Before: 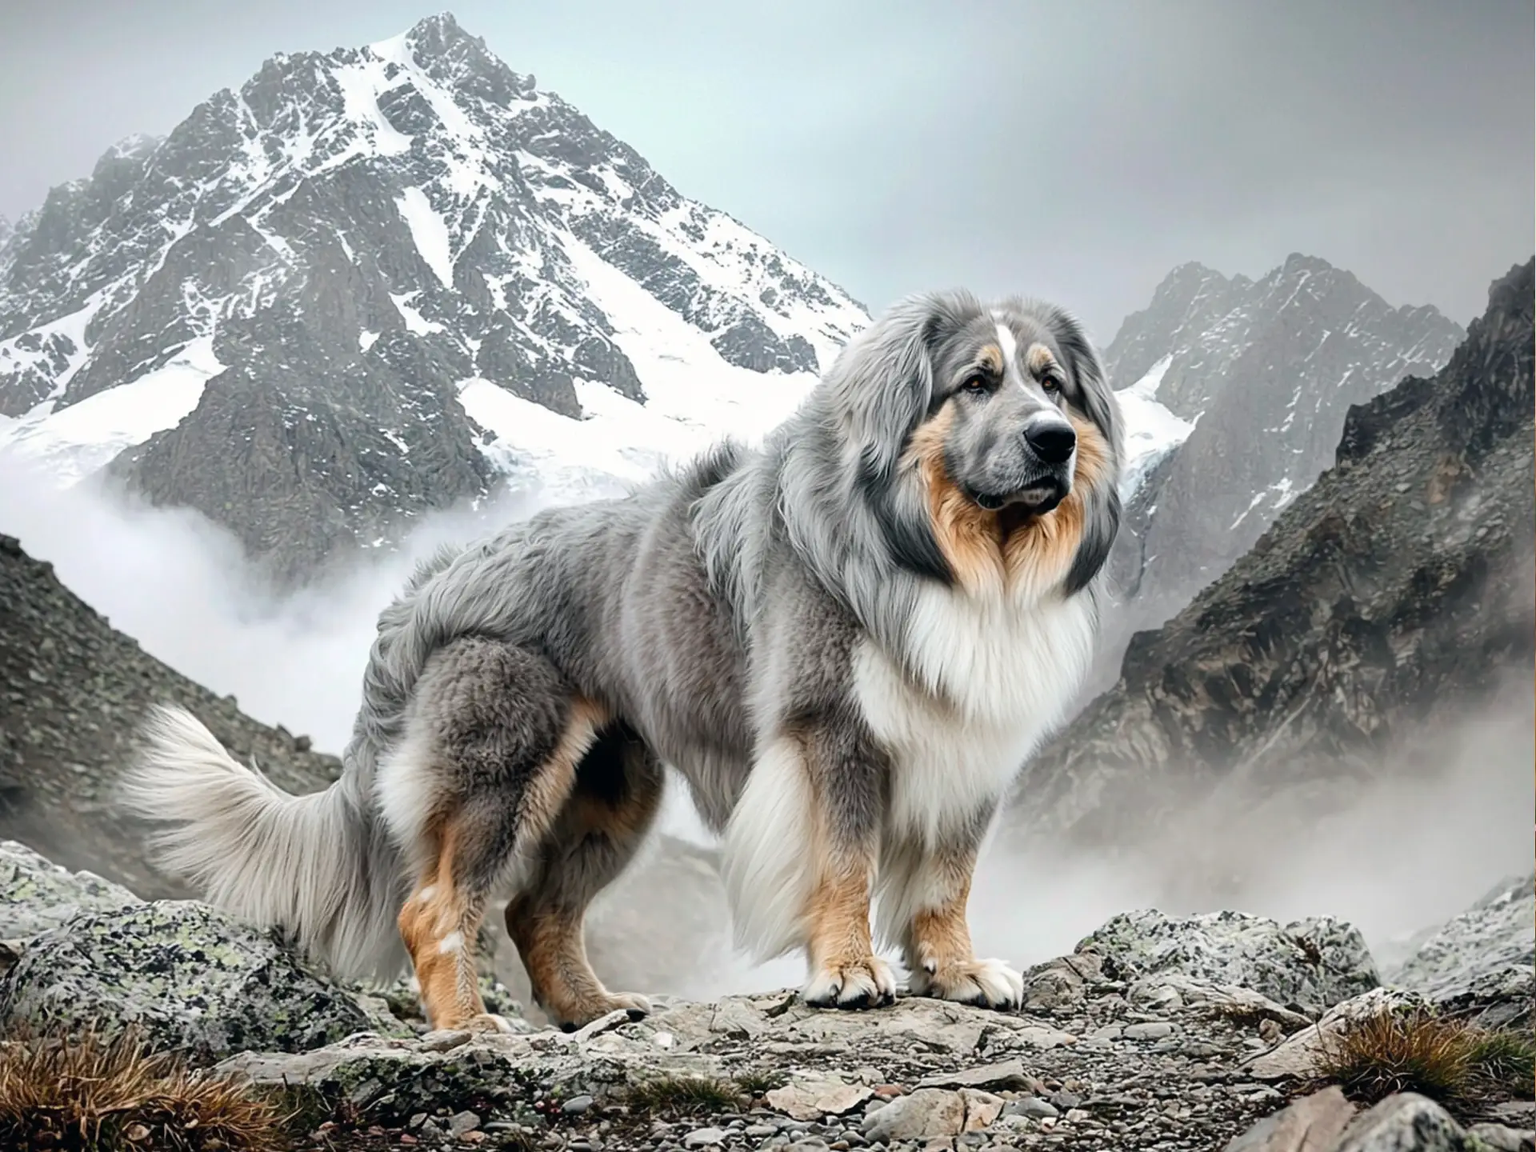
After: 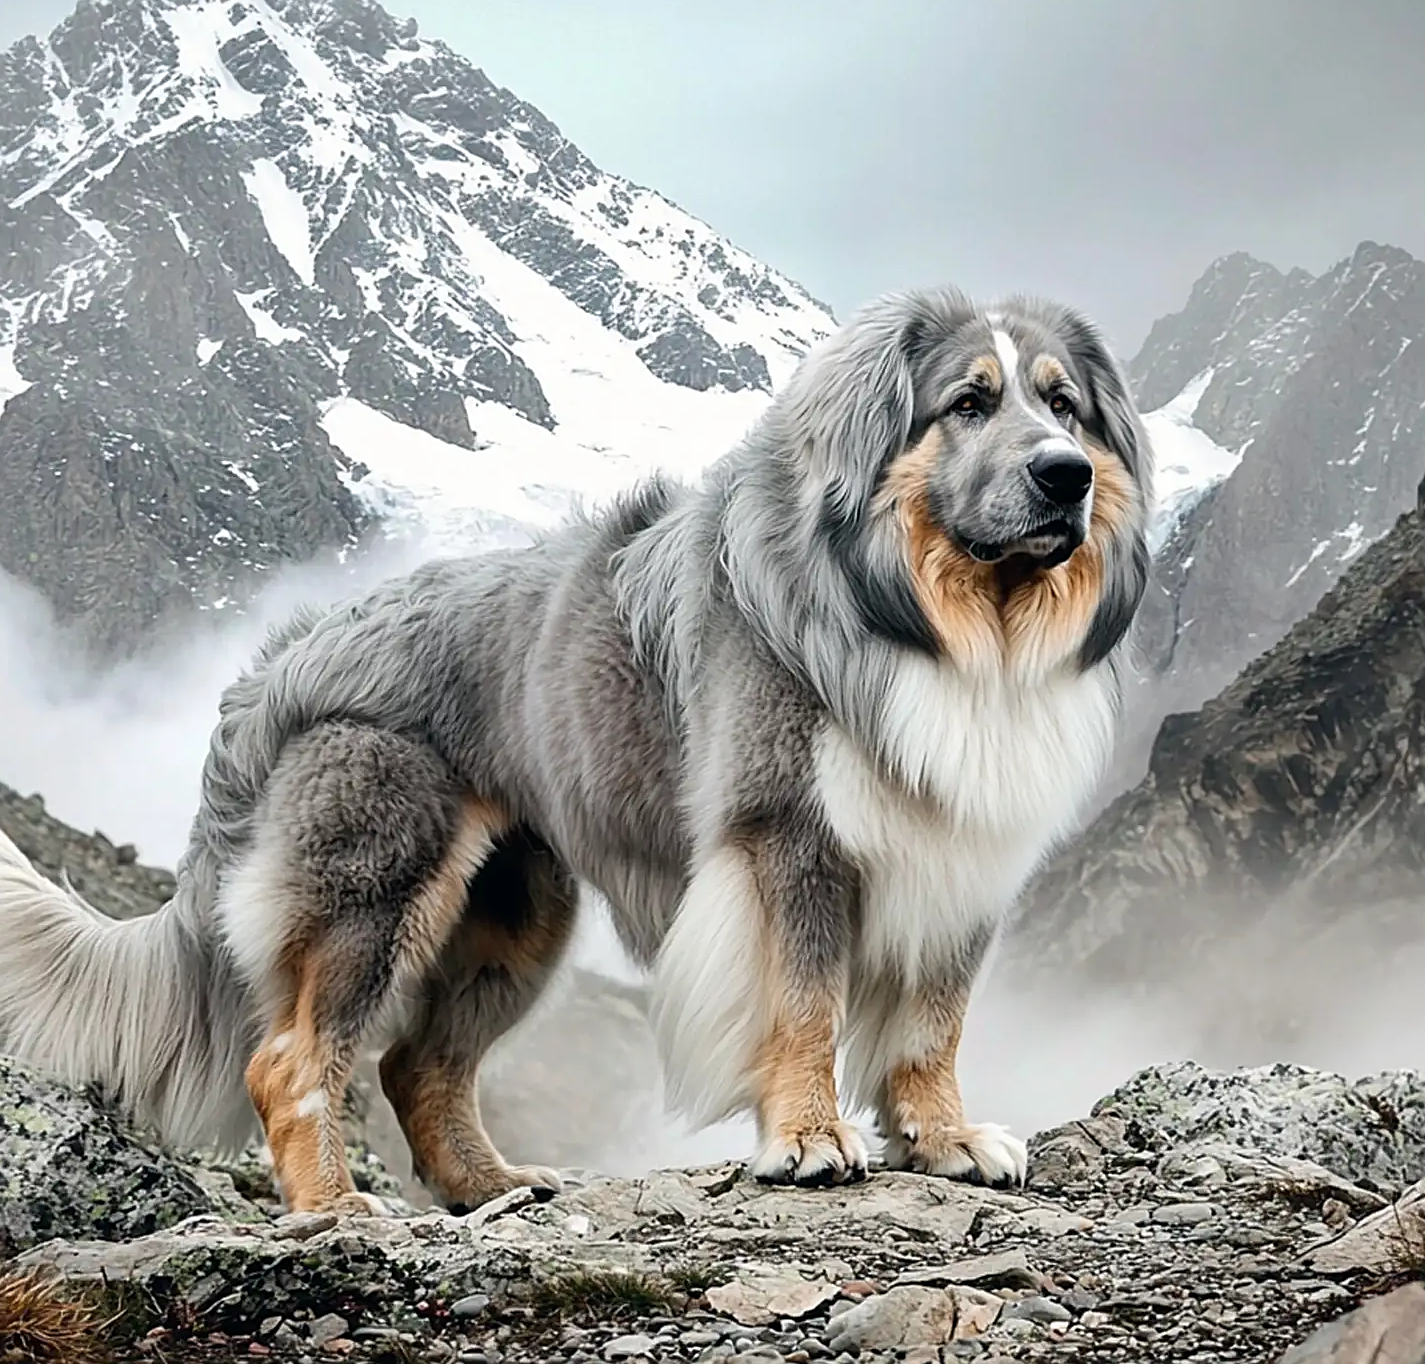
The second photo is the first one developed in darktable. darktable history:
white balance: emerald 1
crop and rotate: left 13.15%, top 5.251%, right 12.609%
sharpen: on, module defaults
